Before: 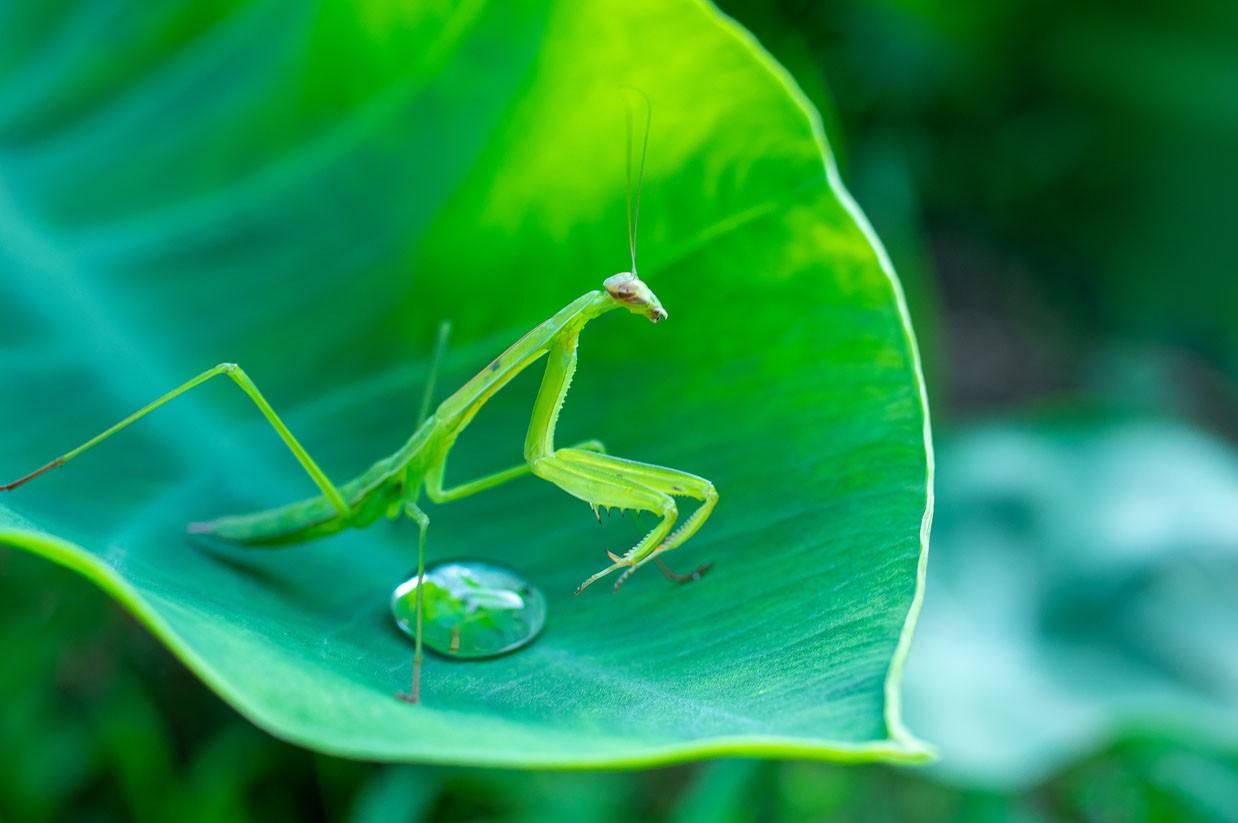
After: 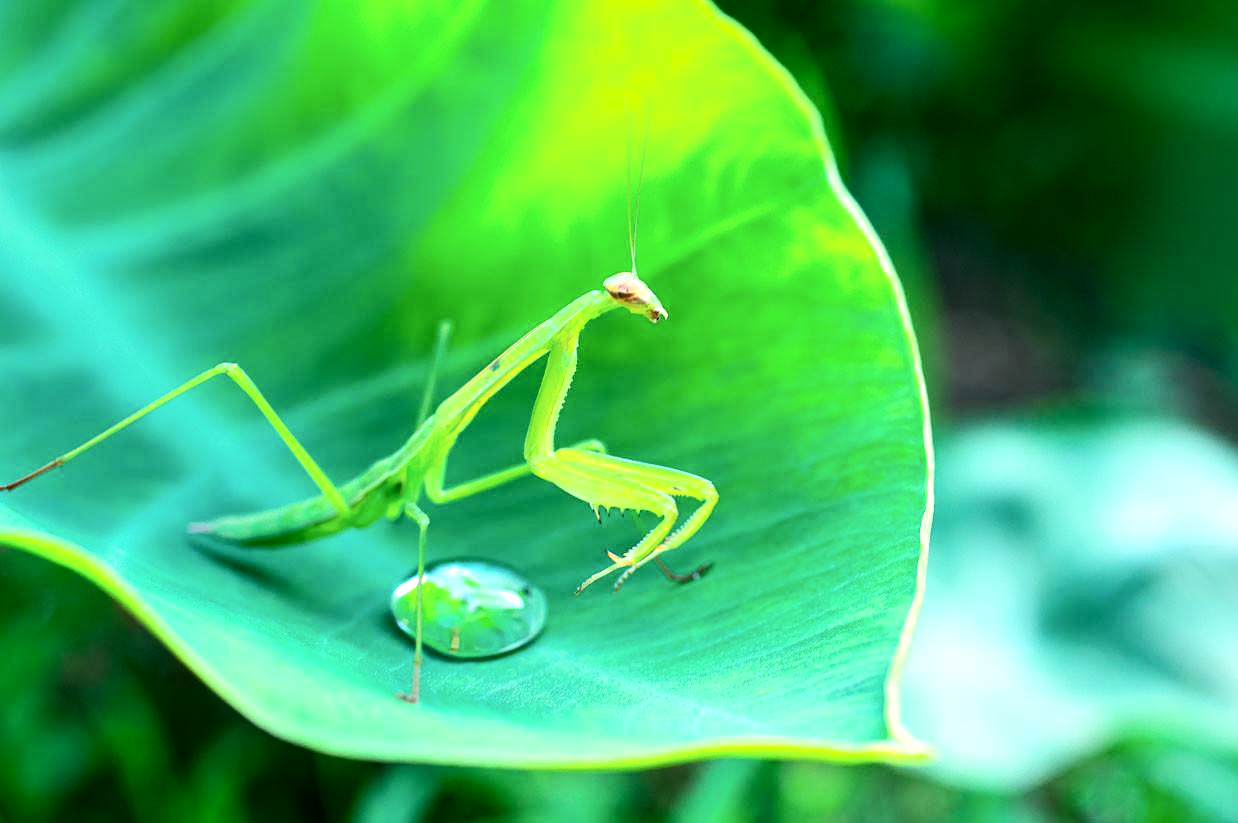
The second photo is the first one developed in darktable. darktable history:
contrast brightness saturation: contrast 0.28
exposure: black level correction 0, exposure 0.6 EV, compensate highlight preservation false
white balance: red 1.127, blue 0.943
